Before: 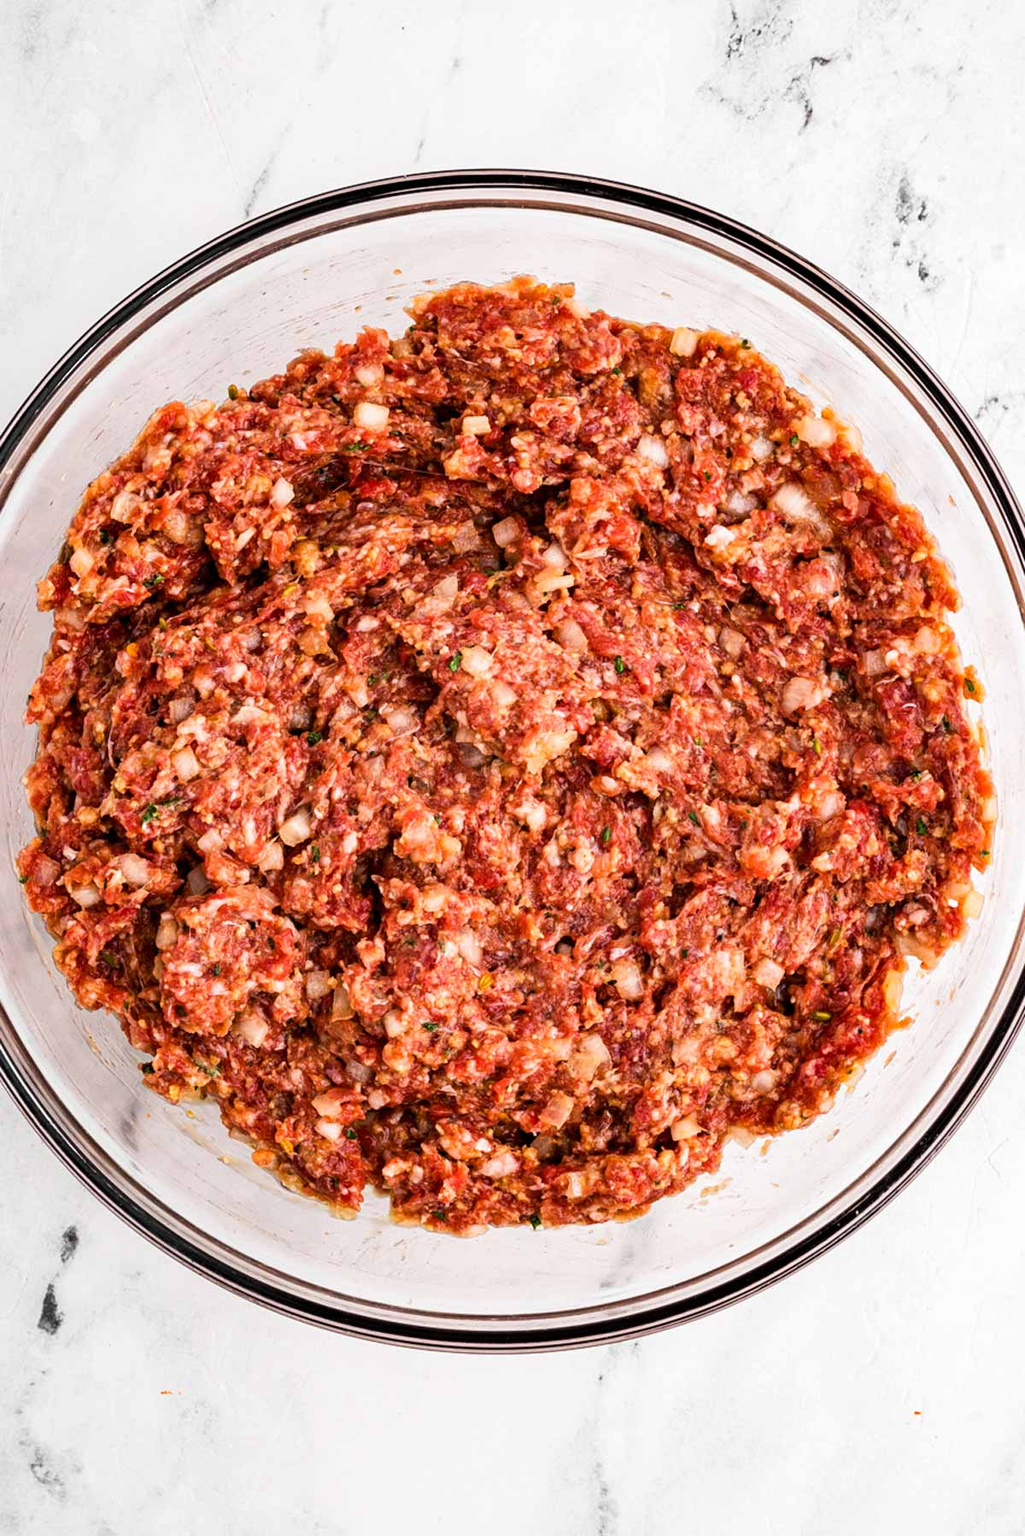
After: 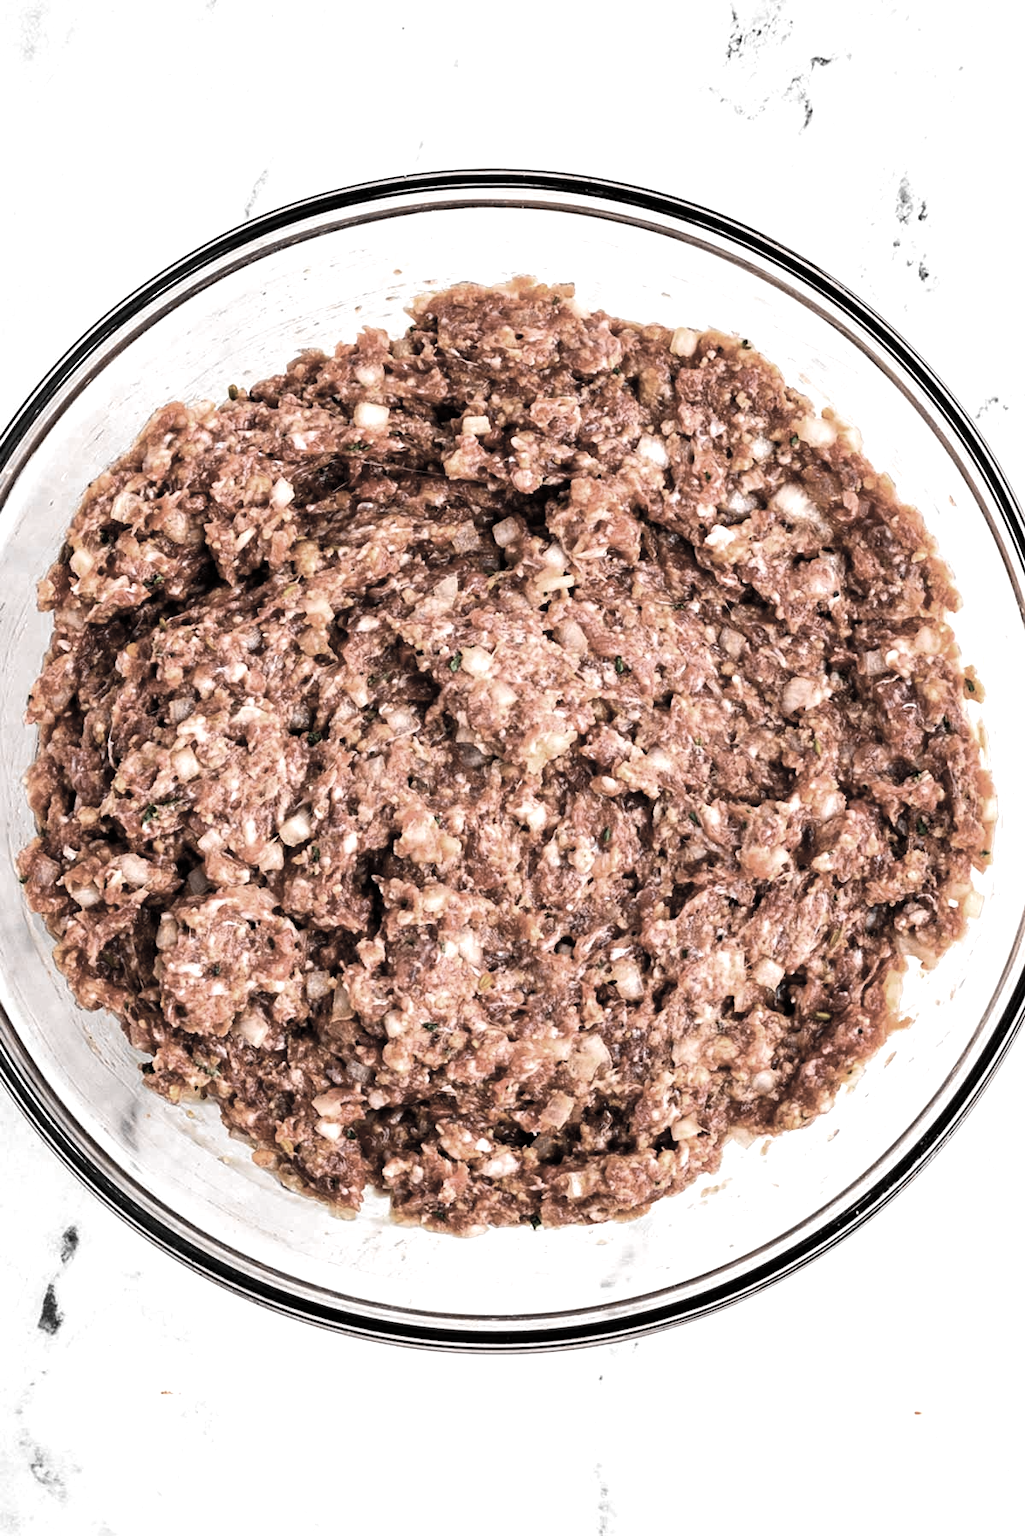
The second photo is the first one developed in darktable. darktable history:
tone equalizer: -8 EV -0.417 EV, -7 EV -0.389 EV, -6 EV -0.333 EV, -5 EV -0.222 EV, -3 EV 0.222 EV, -2 EV 0.333 EV, -1 EV 0.389 EV, +0 EV 0.417 EV, edges refinement/feathering 500, mask exposure compensation -1.57 EV, preserve details no
color zones: curves: ch0 [(0, 0.613) (0.01, 0.613) (0.245, 0.448) (0.498, 0.529) (0.642, 0.665) (0.879, 0.777) (0.99, 0.613)]; ch1 [(0, 0.035) (0.121, 0.189) (0.259, 0.197) (0.415, 0.061) (0.589, 0.022) (0.732, 0.022) (0.857, 0.026) (0.991, 0.053)]
